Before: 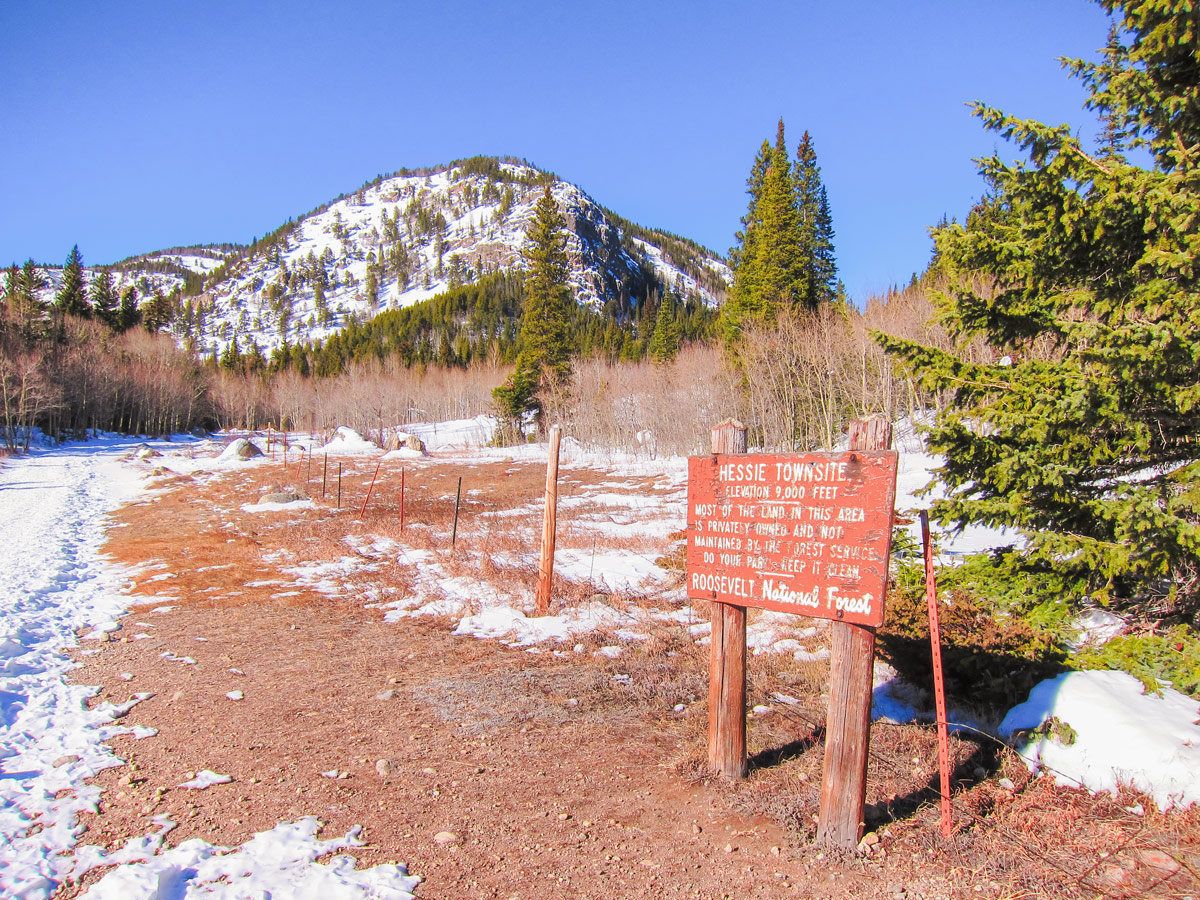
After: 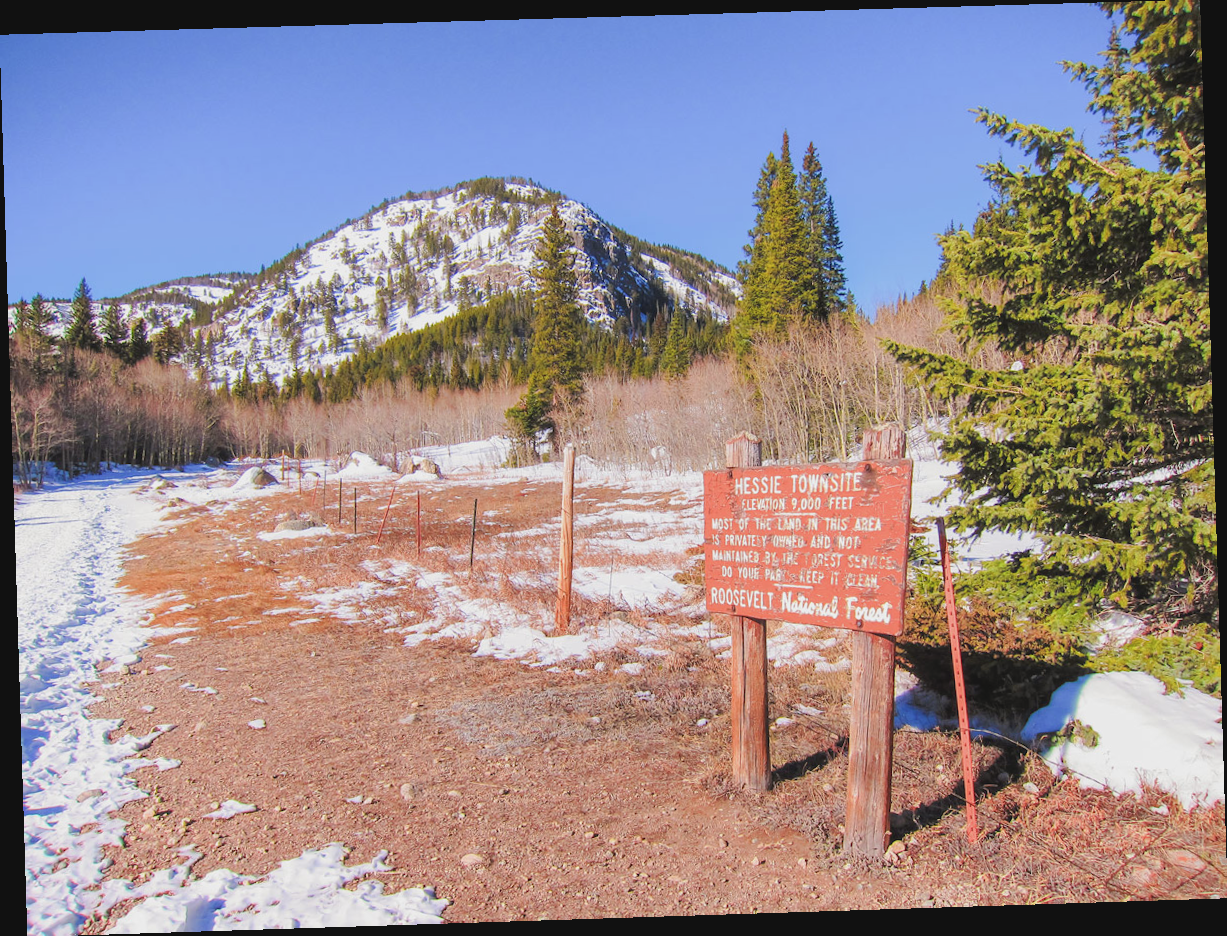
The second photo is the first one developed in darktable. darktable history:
rotate and perspective: rotation -1.77°, lens shift (horizontal) 0.004, automatic cropping off
contrast brightness saturation: contrast -0.1, saturation -0.1
